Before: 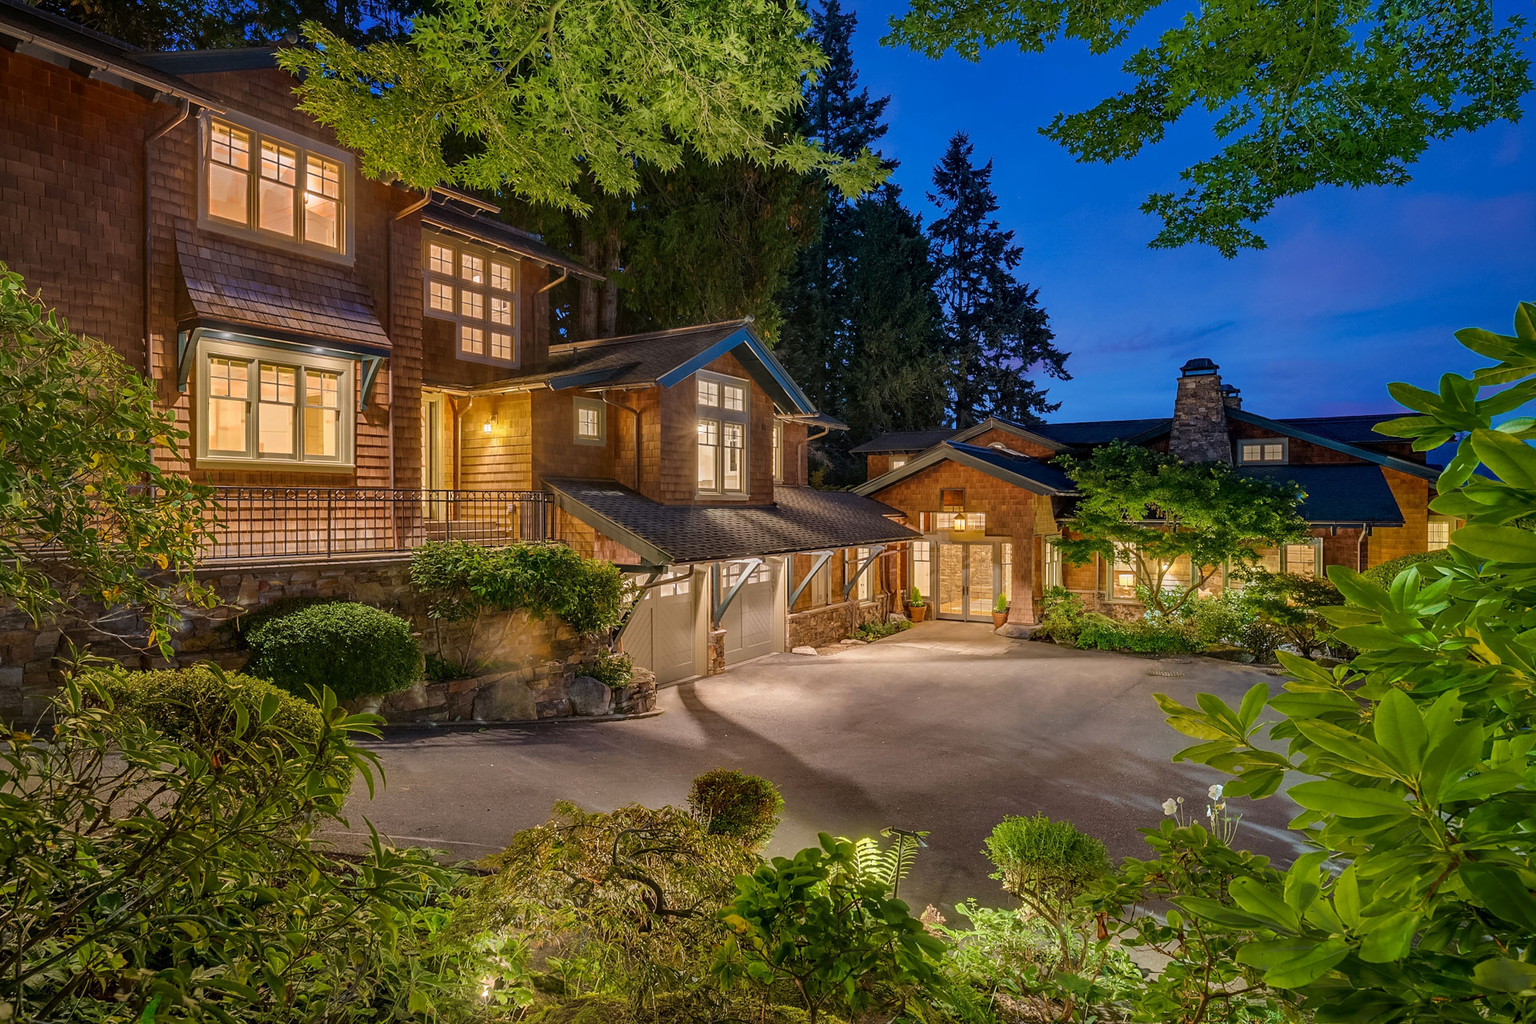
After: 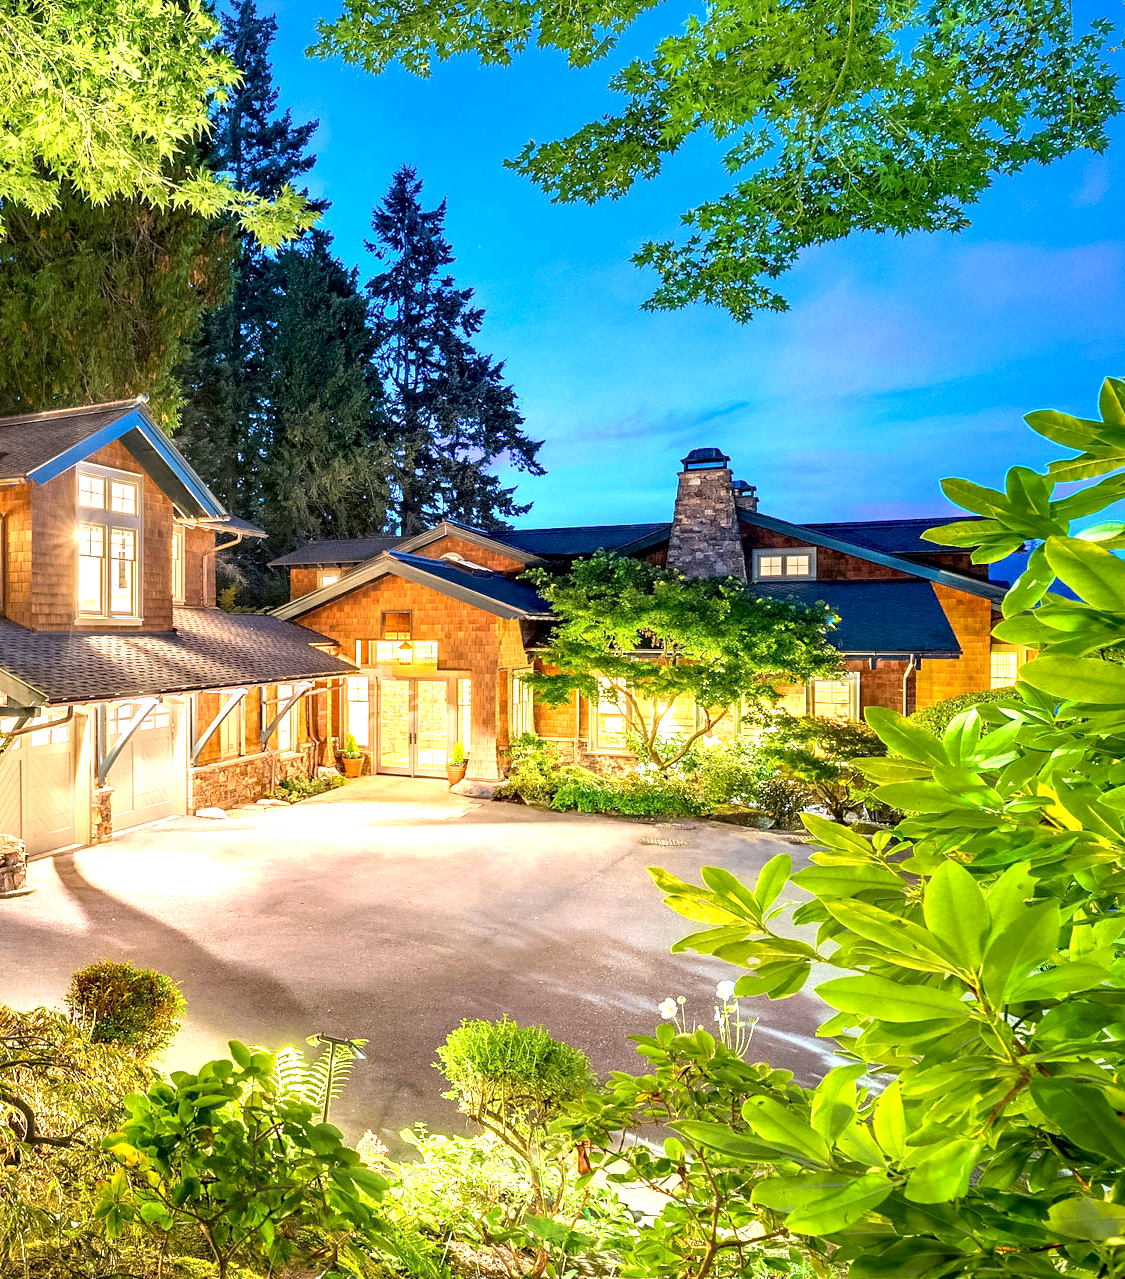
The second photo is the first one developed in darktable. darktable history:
crop: left 41.402%
exposure: black level correction 0.001, exposure 2 EV, compensate highlight preservation false
